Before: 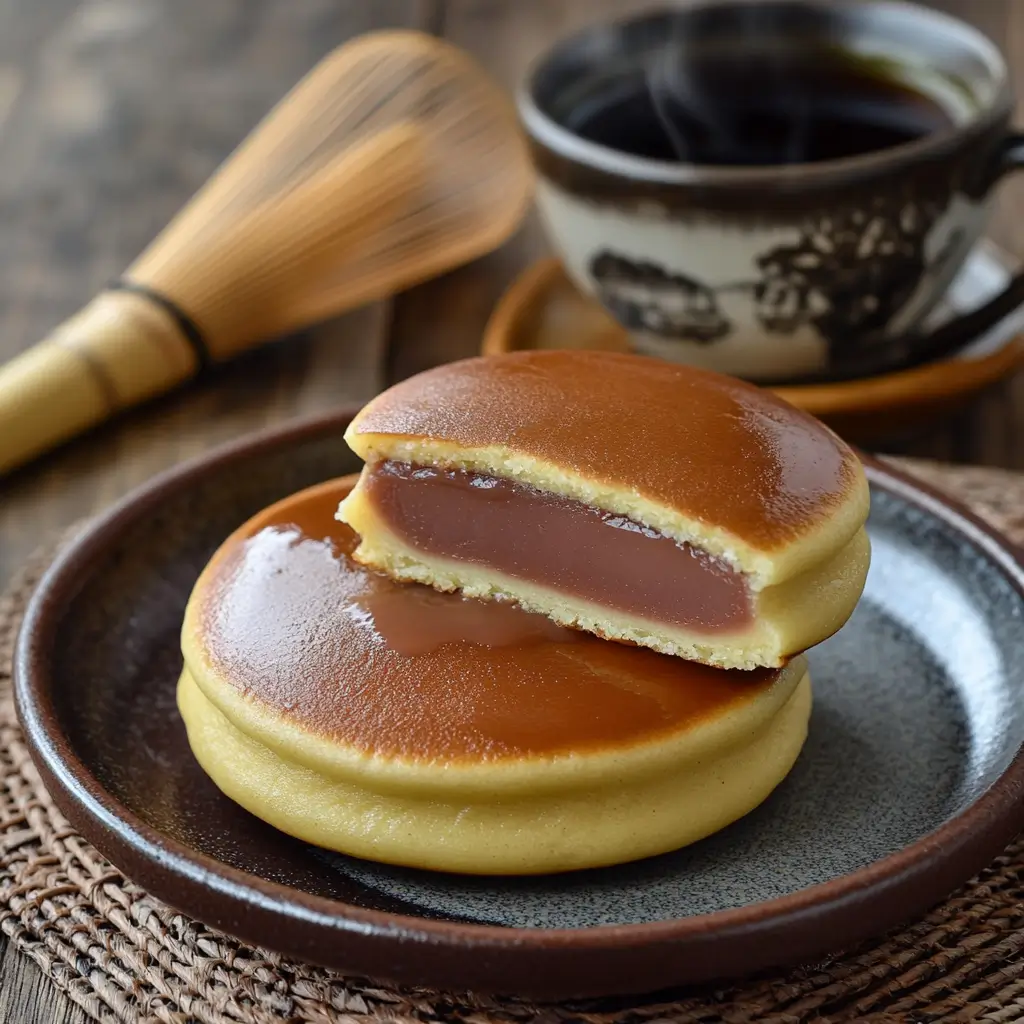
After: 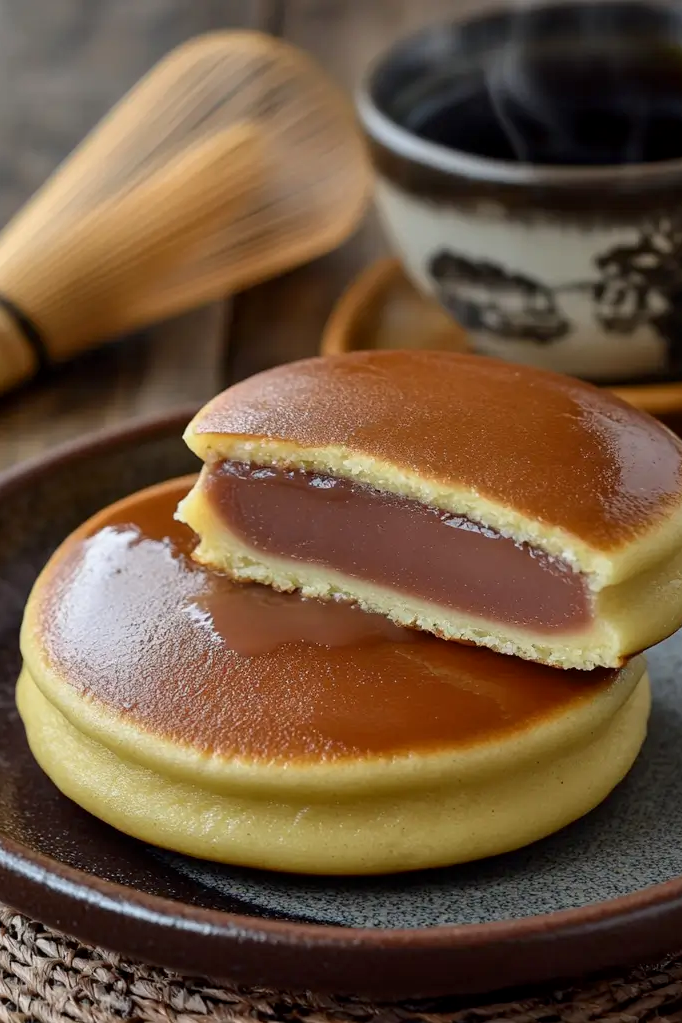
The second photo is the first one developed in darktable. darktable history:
crop and rotate: left 15.754%, right 17.579%
local contrast: highlights 61%, shadows 106%, detail 107%, midtone range 0.529
